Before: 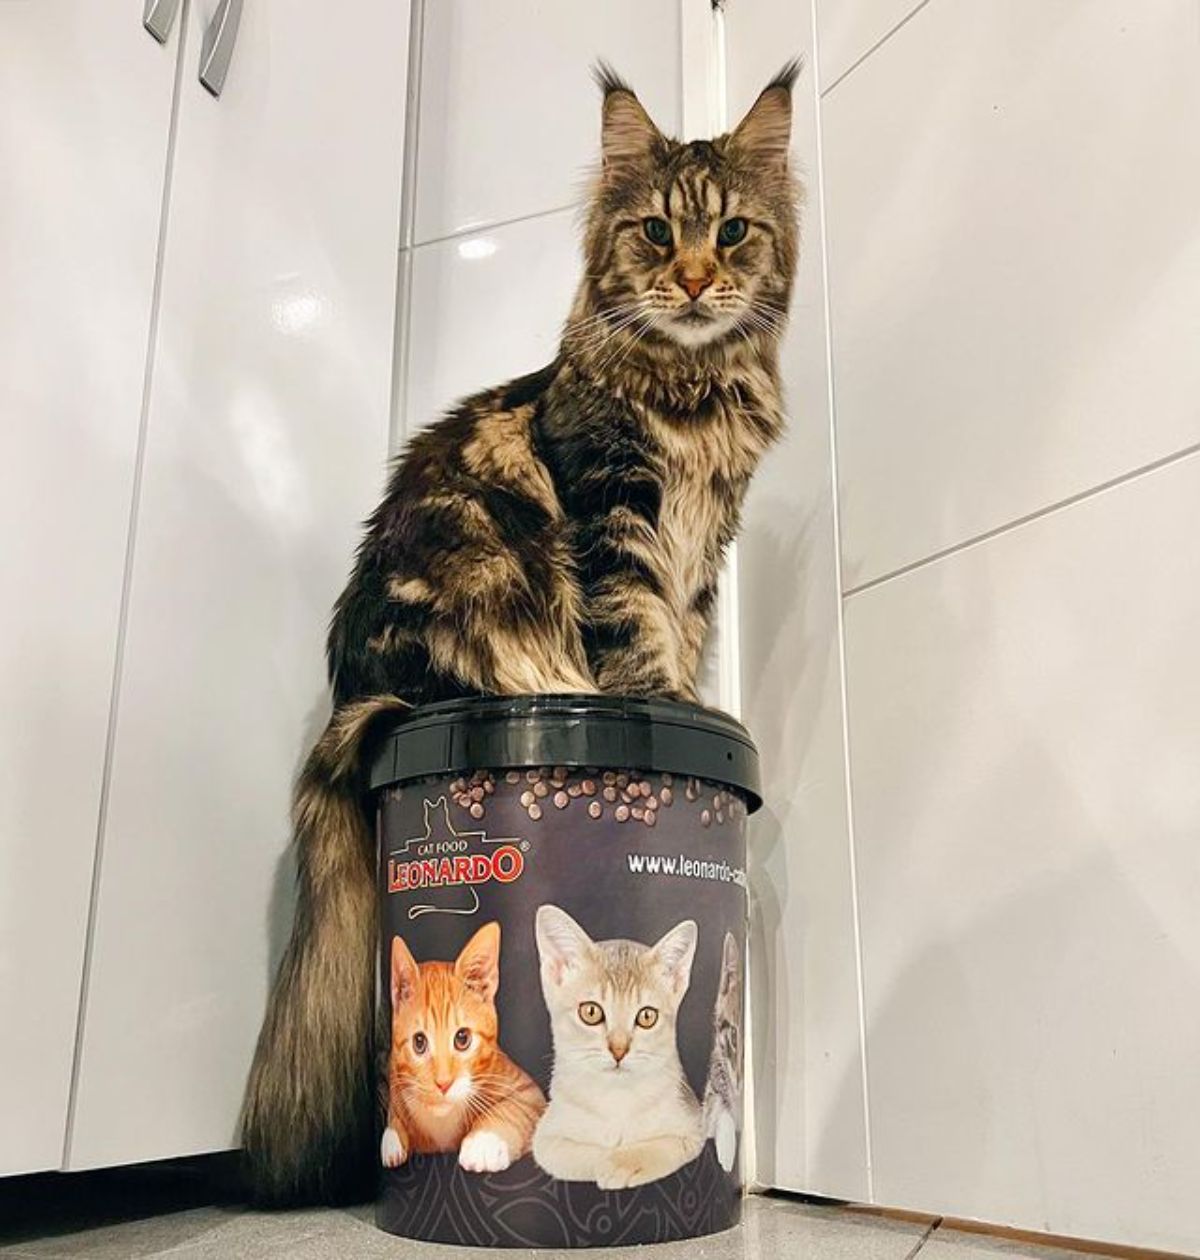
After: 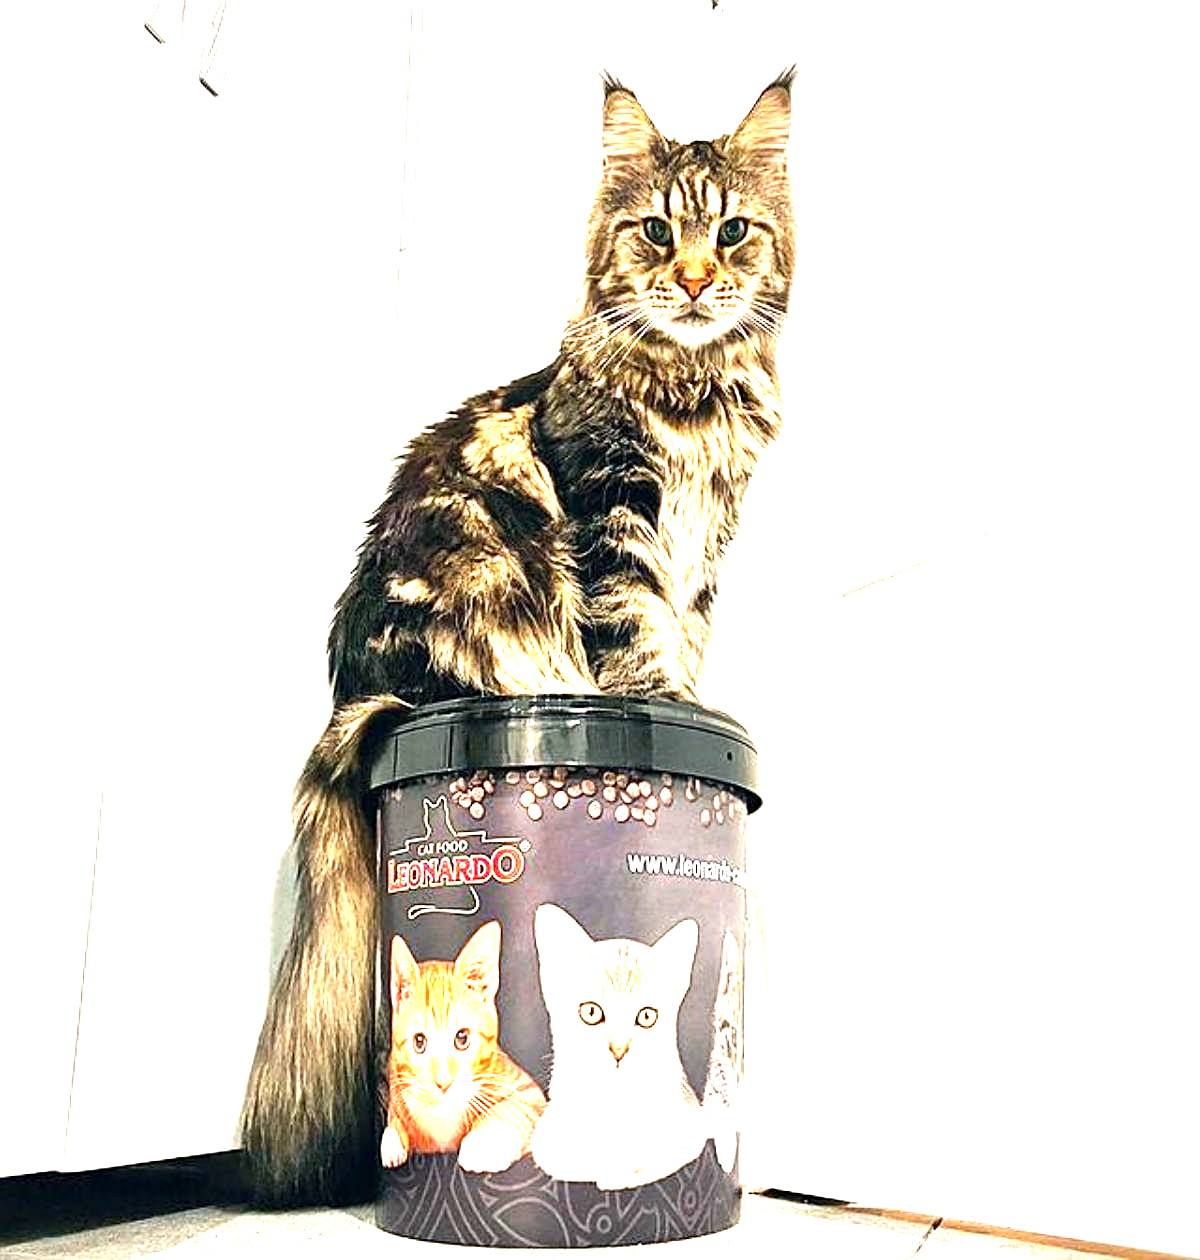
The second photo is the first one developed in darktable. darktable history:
exposure: black level correction 0.001, exposure 1.719 EV, compensate exposure bias true, compensate highlight preservation false
tone equalizer: -8 EV -0.417 EV, -7 EV -0.389 EV, -6 EV -0.333 EV, -5 EV -0.222 EV, -3 EV 0.222 EV, -2 EV 0.333 EV, -1 EV 0.389 EV, +0 EV 0.417 EV, edges refinement/feathering 500, mask exposure compensation -1.57 EV, preserve details no
sharpen: on, module defaults
